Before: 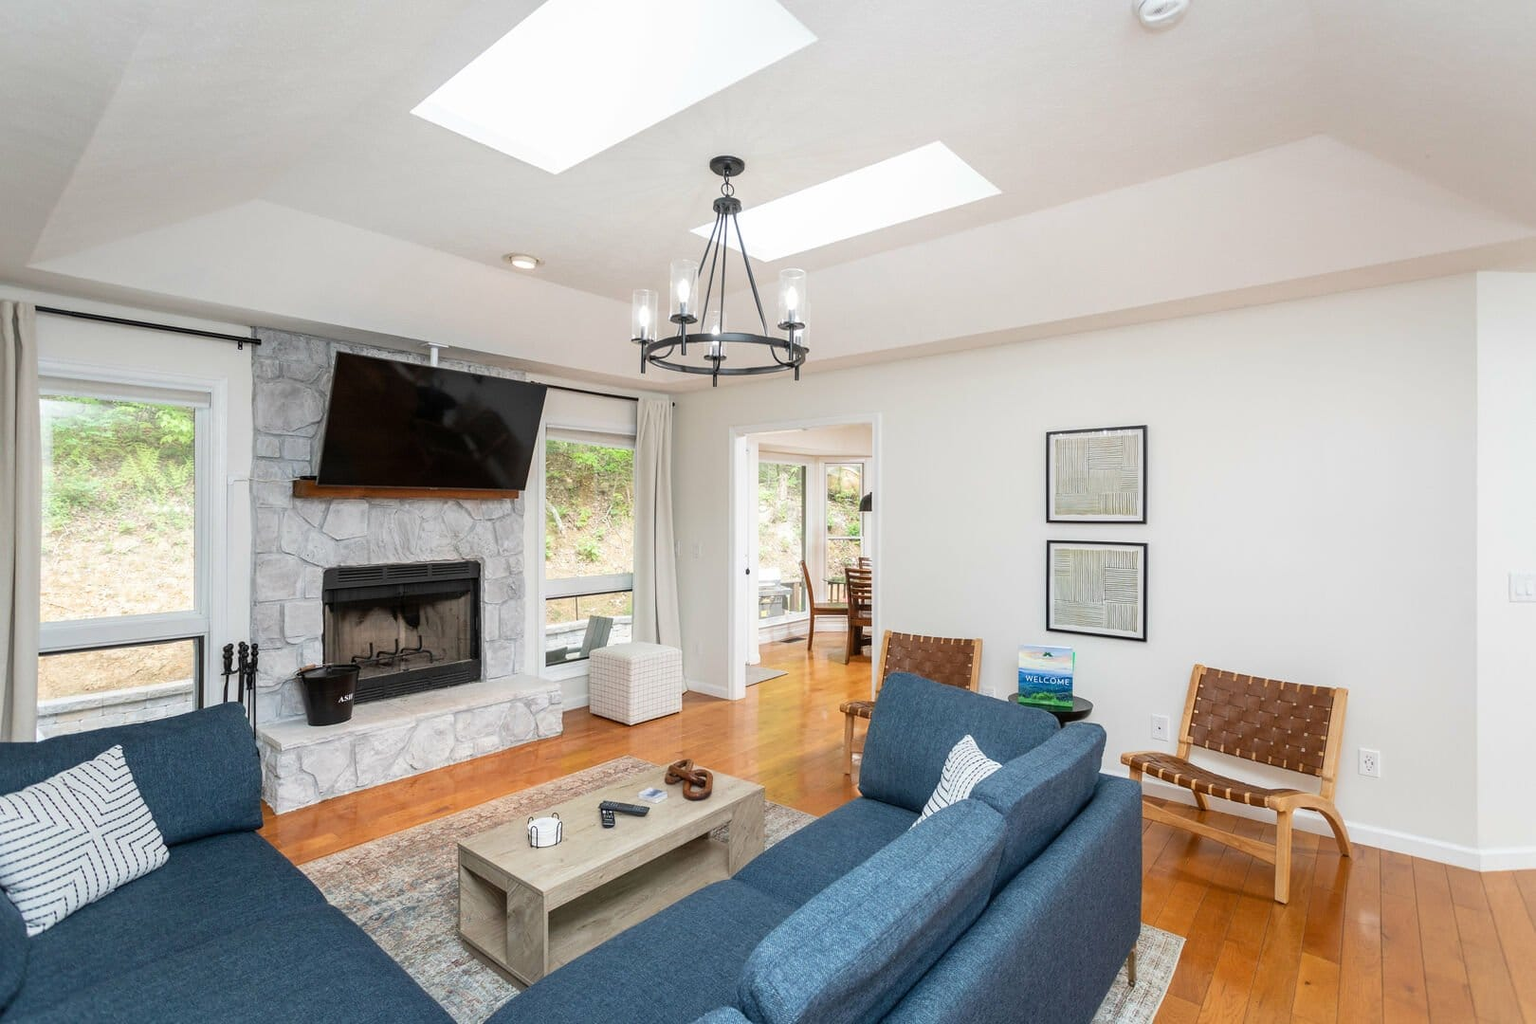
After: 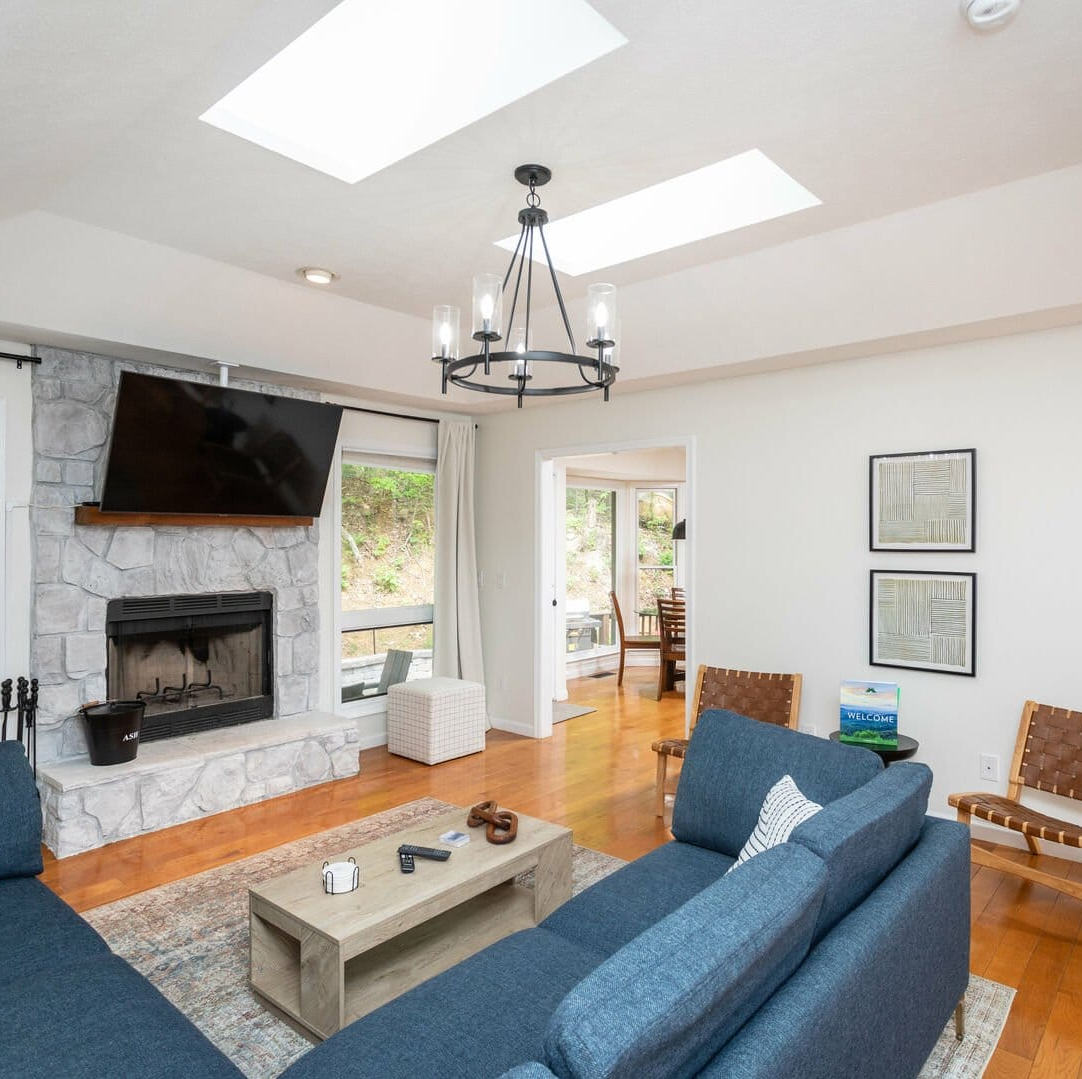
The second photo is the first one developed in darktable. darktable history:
crop and rotate: left 14.457%, right 18.715%
